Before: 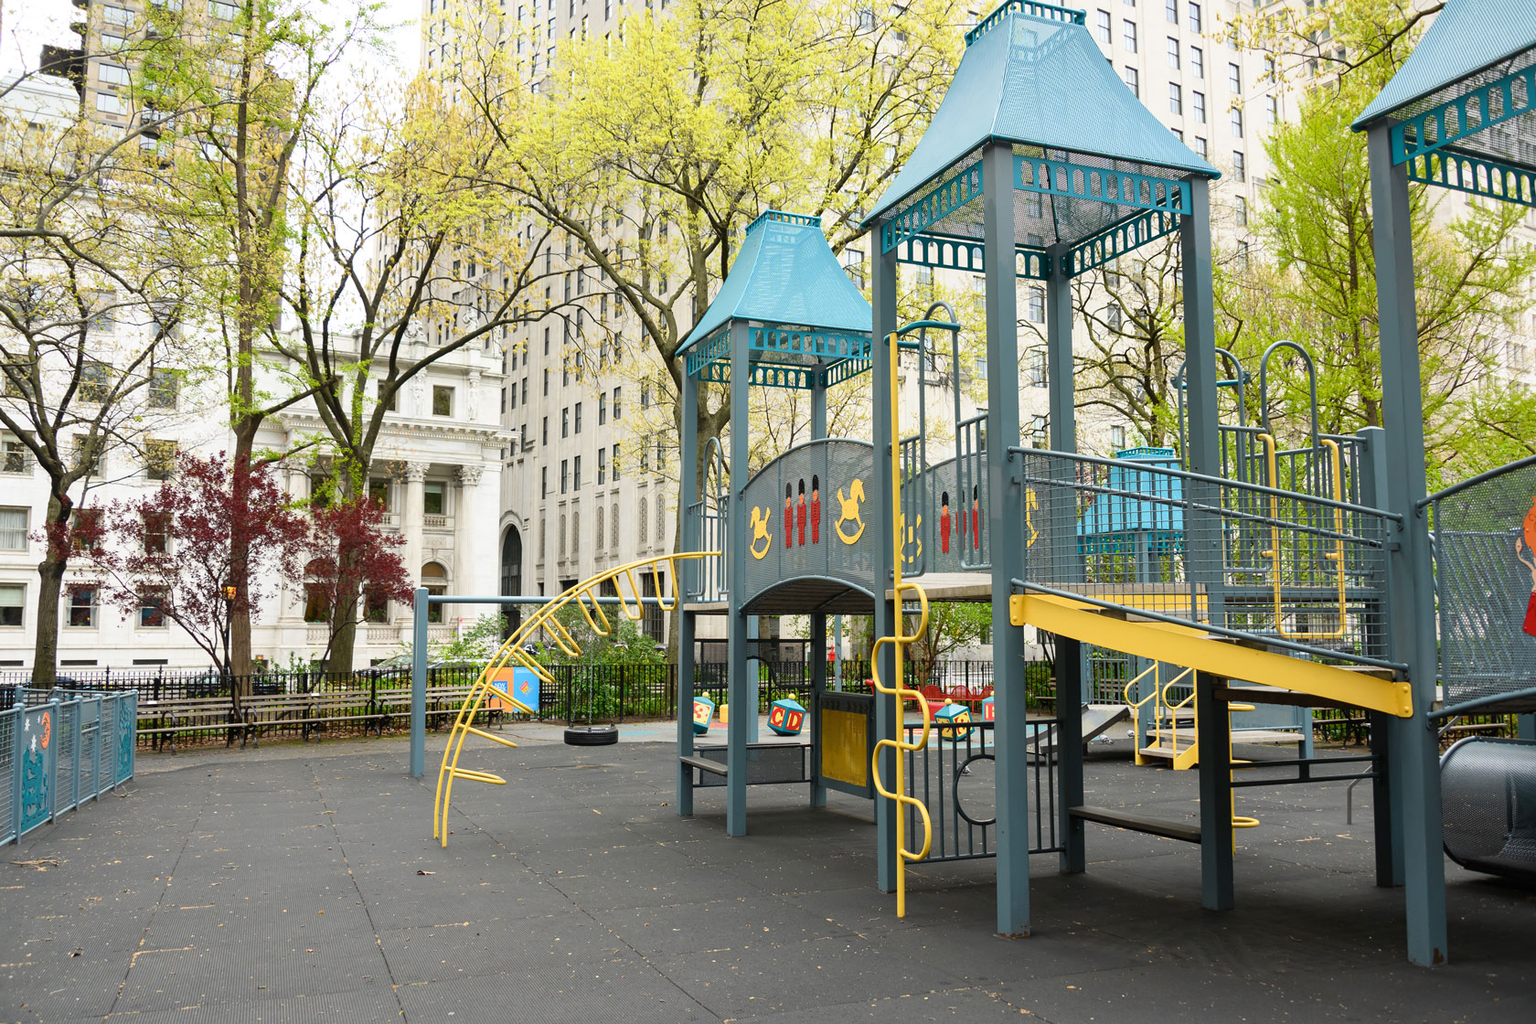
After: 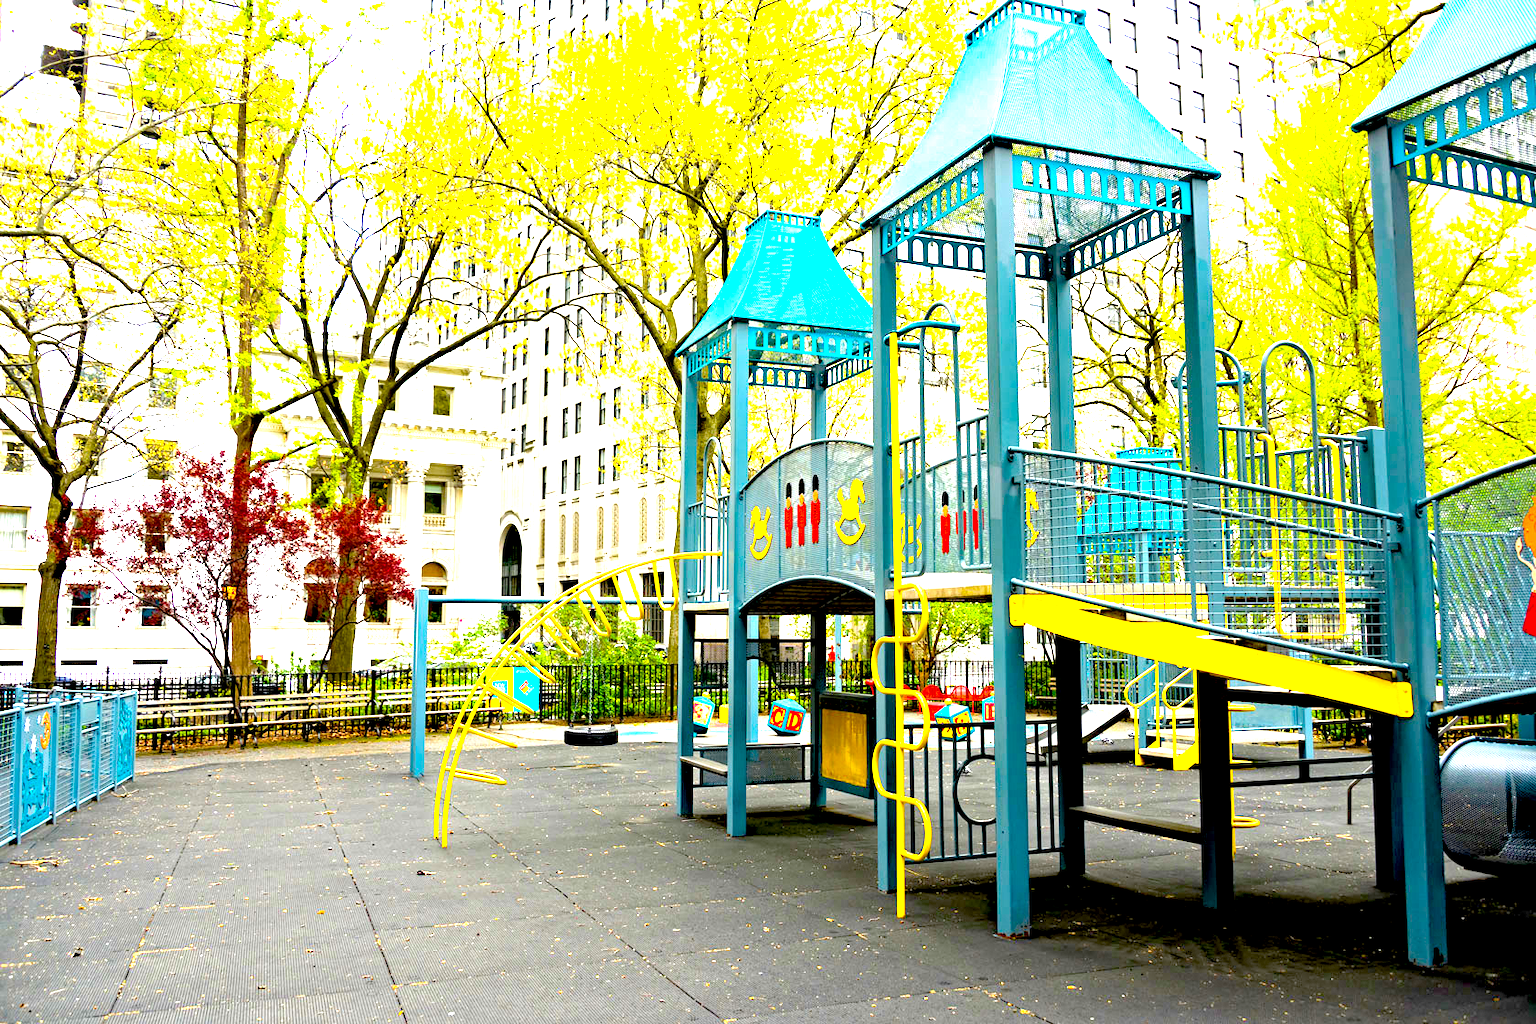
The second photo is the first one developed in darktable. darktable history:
color balance rgb: linear chroma grading › global chroma 15%, perceptual saturation grading › global saturation 30%
exposure: black level correction 0.016, exposure 1.774 EV, compensate highlight preservation false
haze removal: strength 0.42, compatibility mode true, adaptive false
